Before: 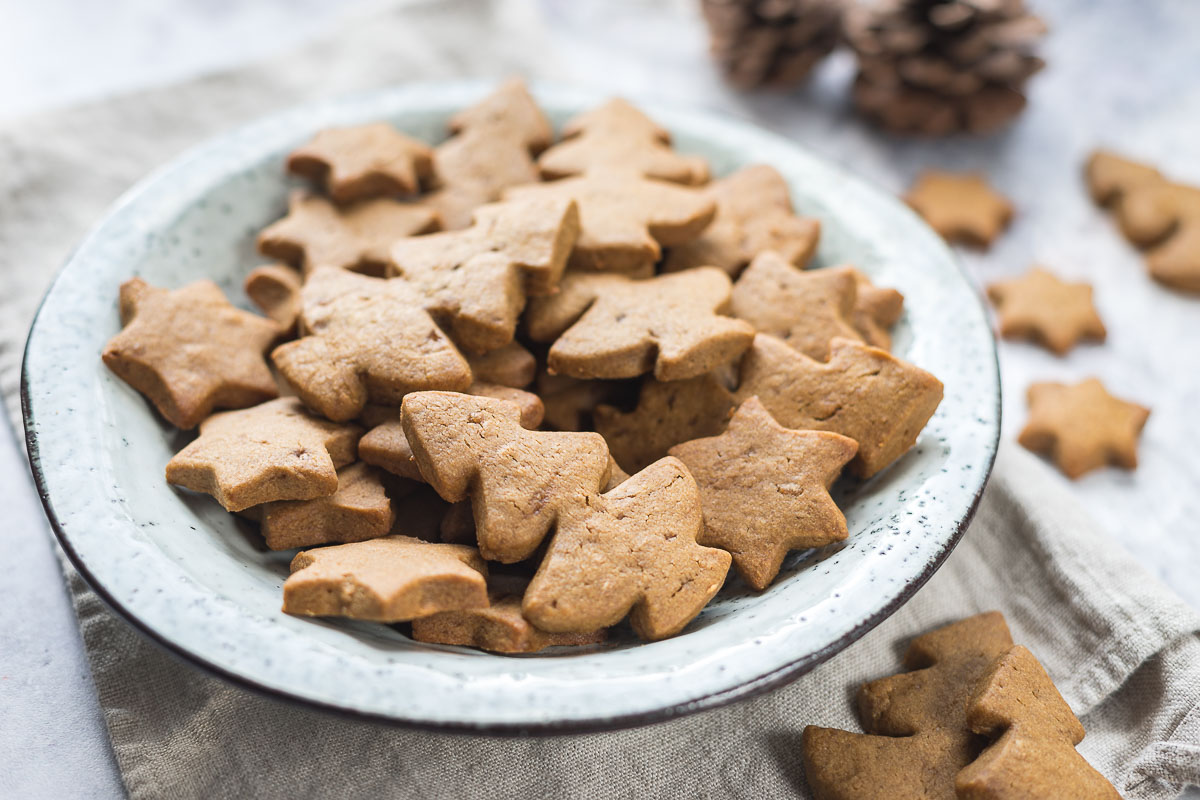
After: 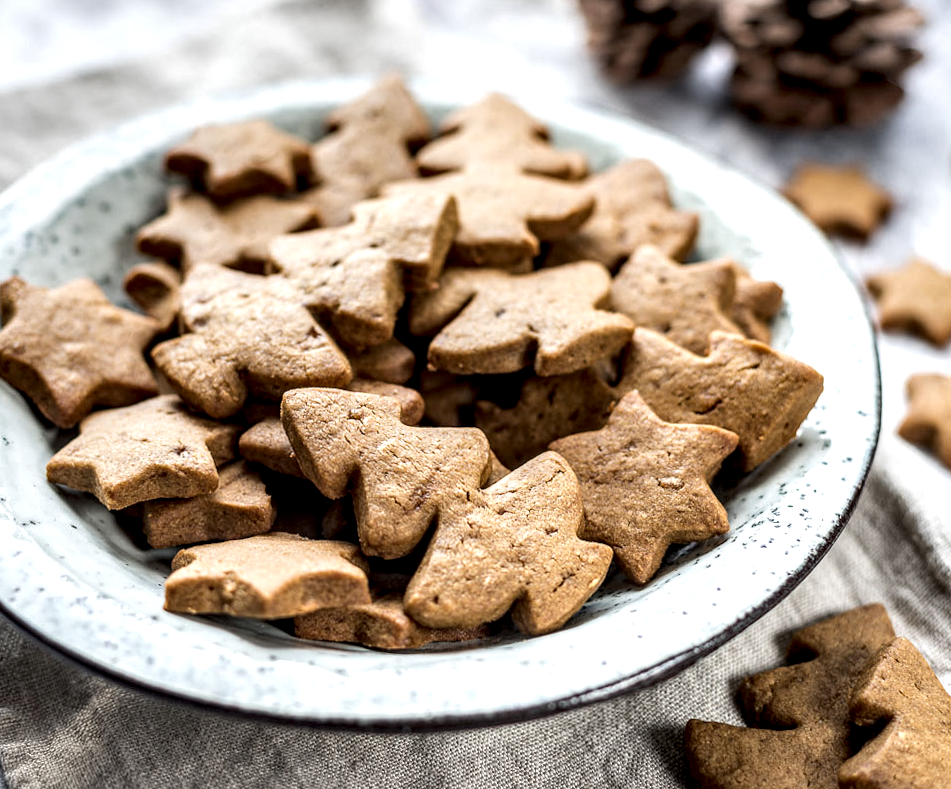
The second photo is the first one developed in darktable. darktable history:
crop and rotate: left 9.597%, right 10.195%
rotate and perspective: rotation -0.45°, automatic cropping original format, crop left 0.008, crop right 0.992, crop top 0.012, crop bottom 0.988
local contrast: detail 203%
